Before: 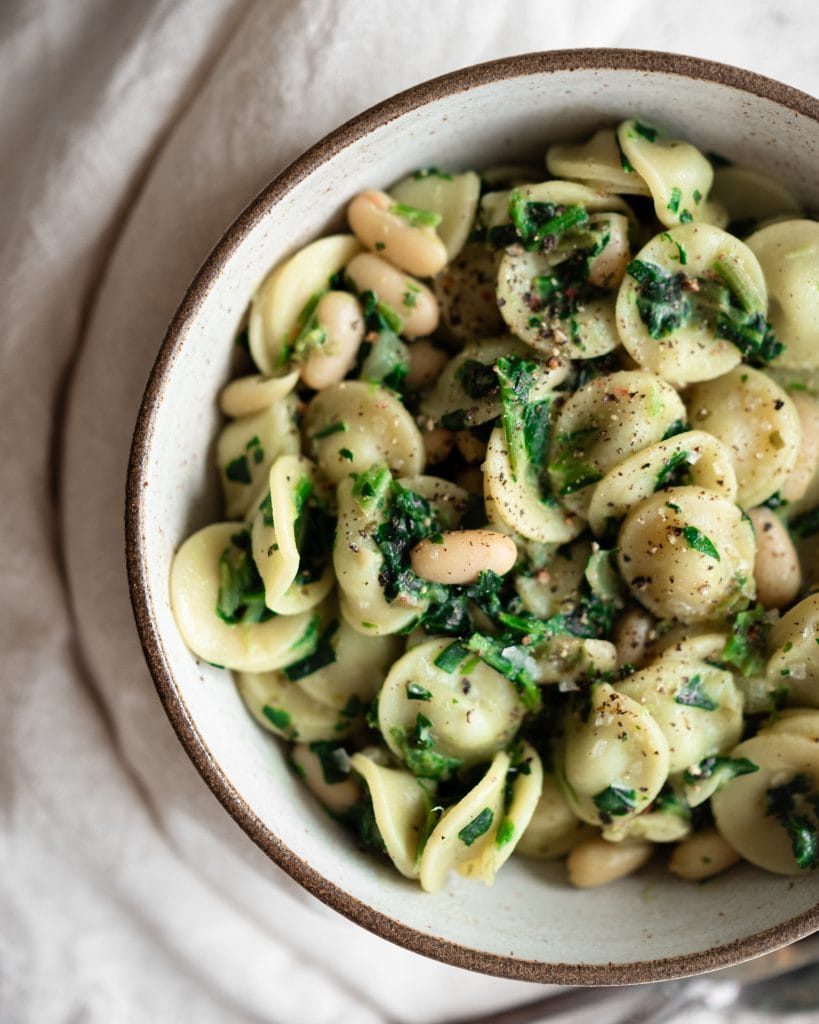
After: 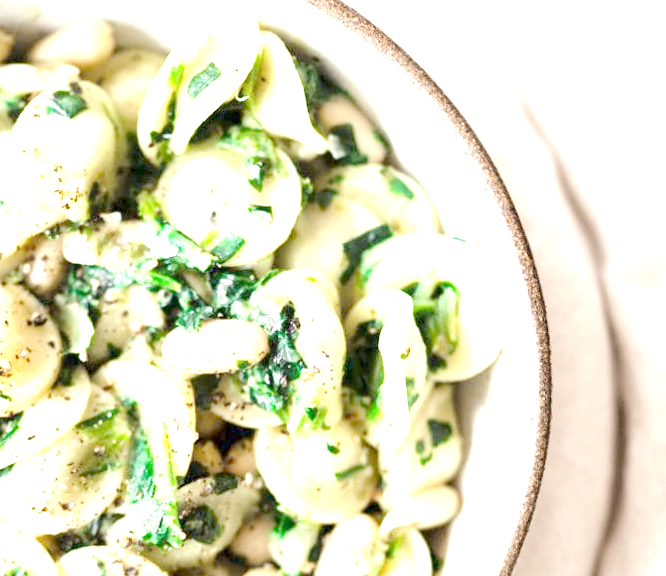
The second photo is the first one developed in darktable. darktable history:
orientation "rotate by 180 degrees": orientation rotate 180°
crop: left 18.38%, top 11.092%, right 2.134%, bottom 33.217%
rotate and perspective: lens shift (vertical) 0.048, lens shift (horizontal) -0.024, automatic cropping off
tone equalizer "contrast tone curve: medium": -8 EV -0.75 EV, -7 EV -0.7 EV, -6 EV -0.6 EV, -5 EV -0.4 EV, -3 EV 0.4 EV, -2 EV 0.6 EV, -1 EV 0.7 EV, +0 EV 0.75 EV, edges refinement/feathering 500, mask exposure compensation -1.57 EV, preserve details no
exposure: exposure 0.515 EV
